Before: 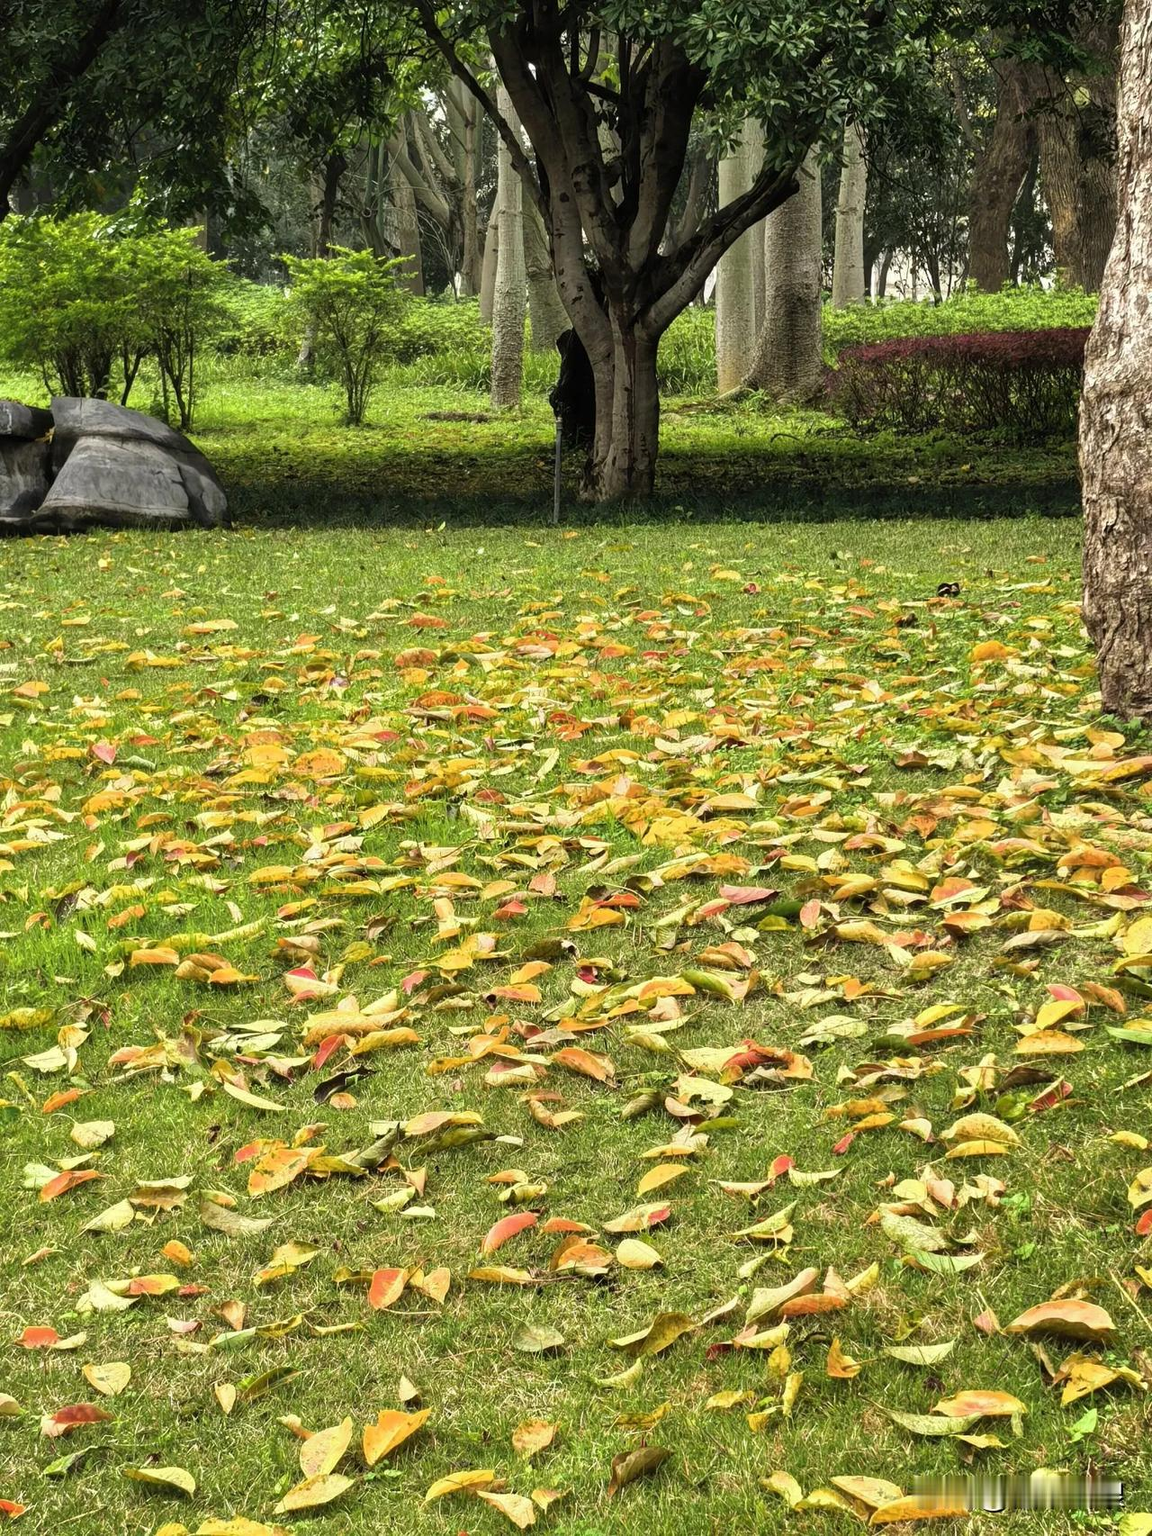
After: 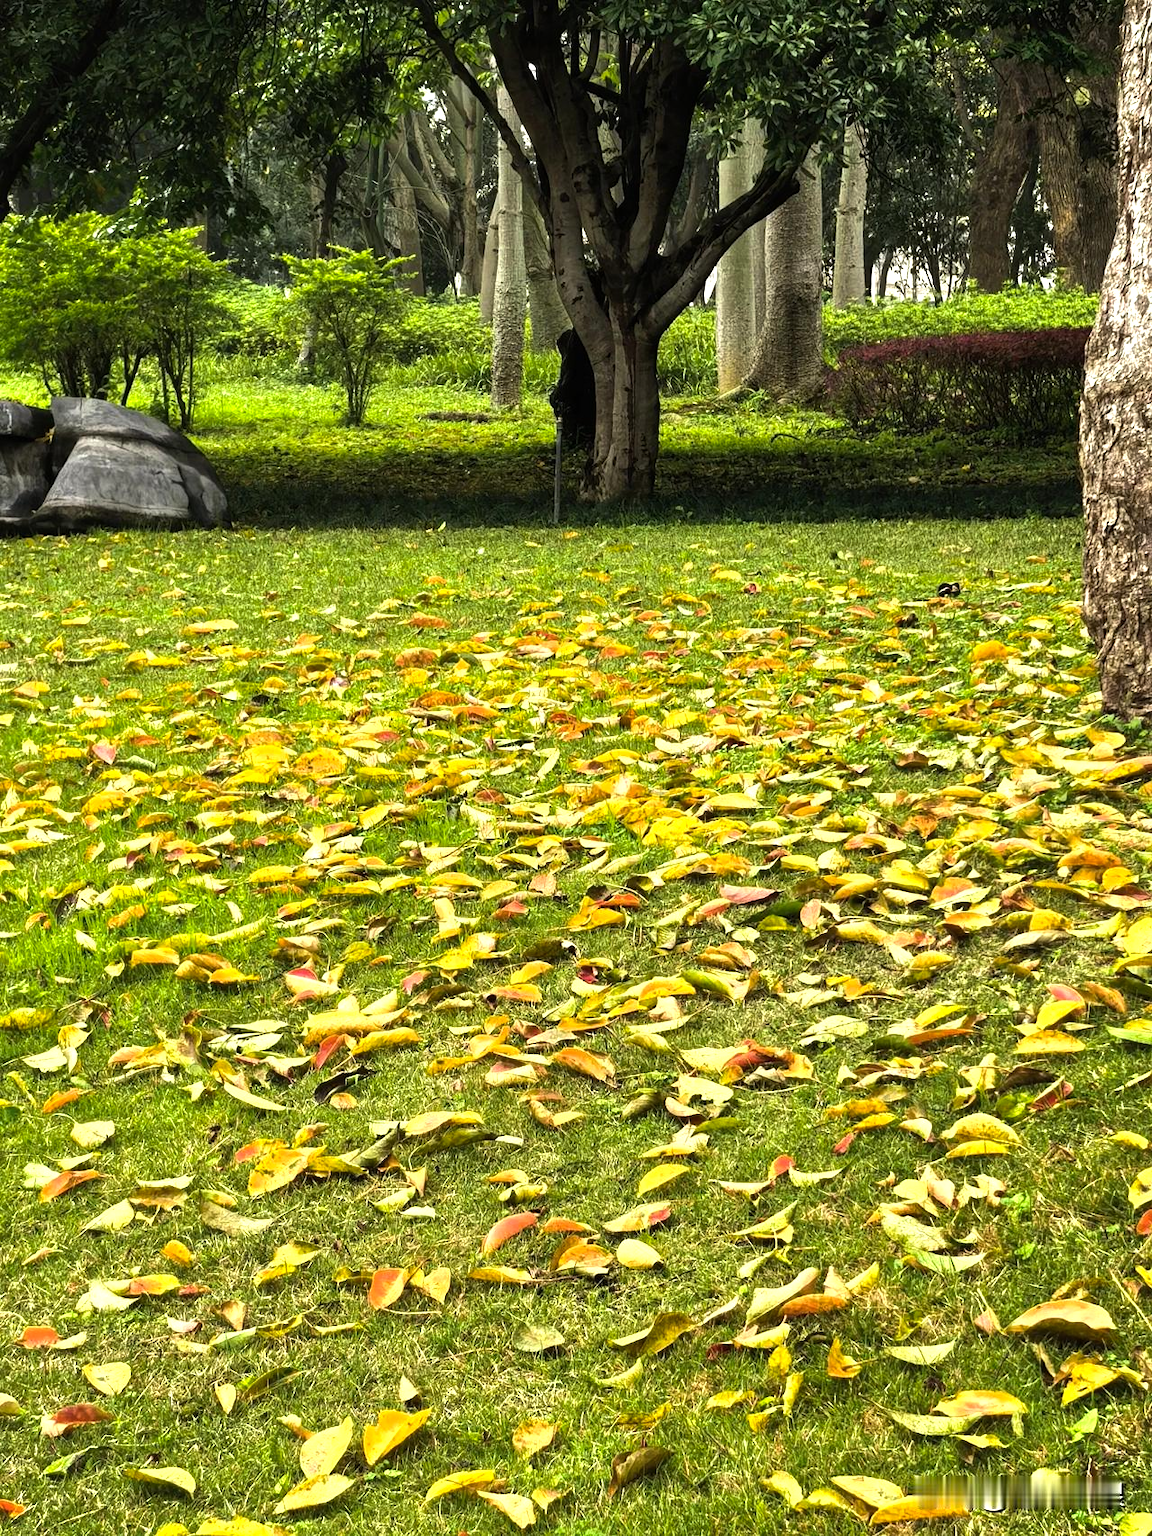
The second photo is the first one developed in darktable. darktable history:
color balance rgb: perceptual saturation grading › global saturation 9.893%, perceptual brilliance grading › global brilliance 15.577%, perceptual brilliance grading › shadows -35.026%, global vibrance 15.083%
